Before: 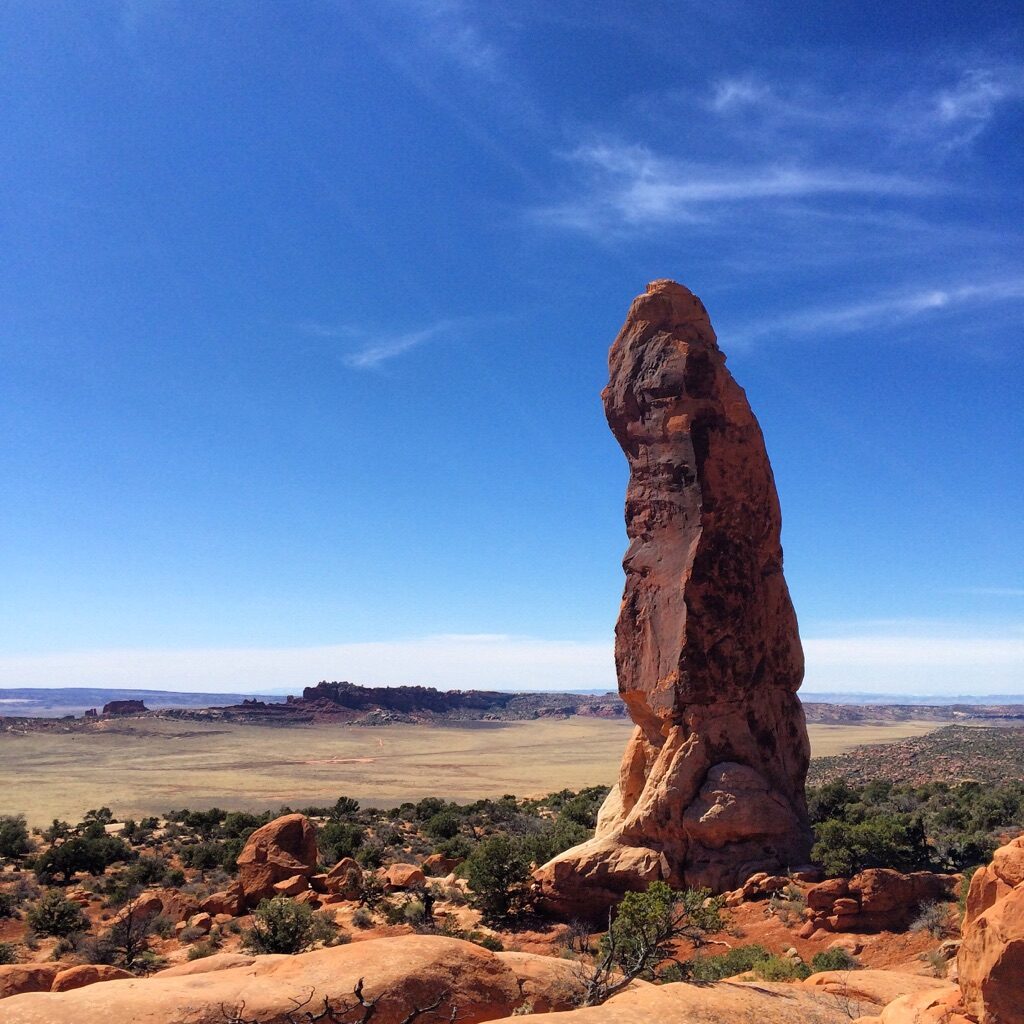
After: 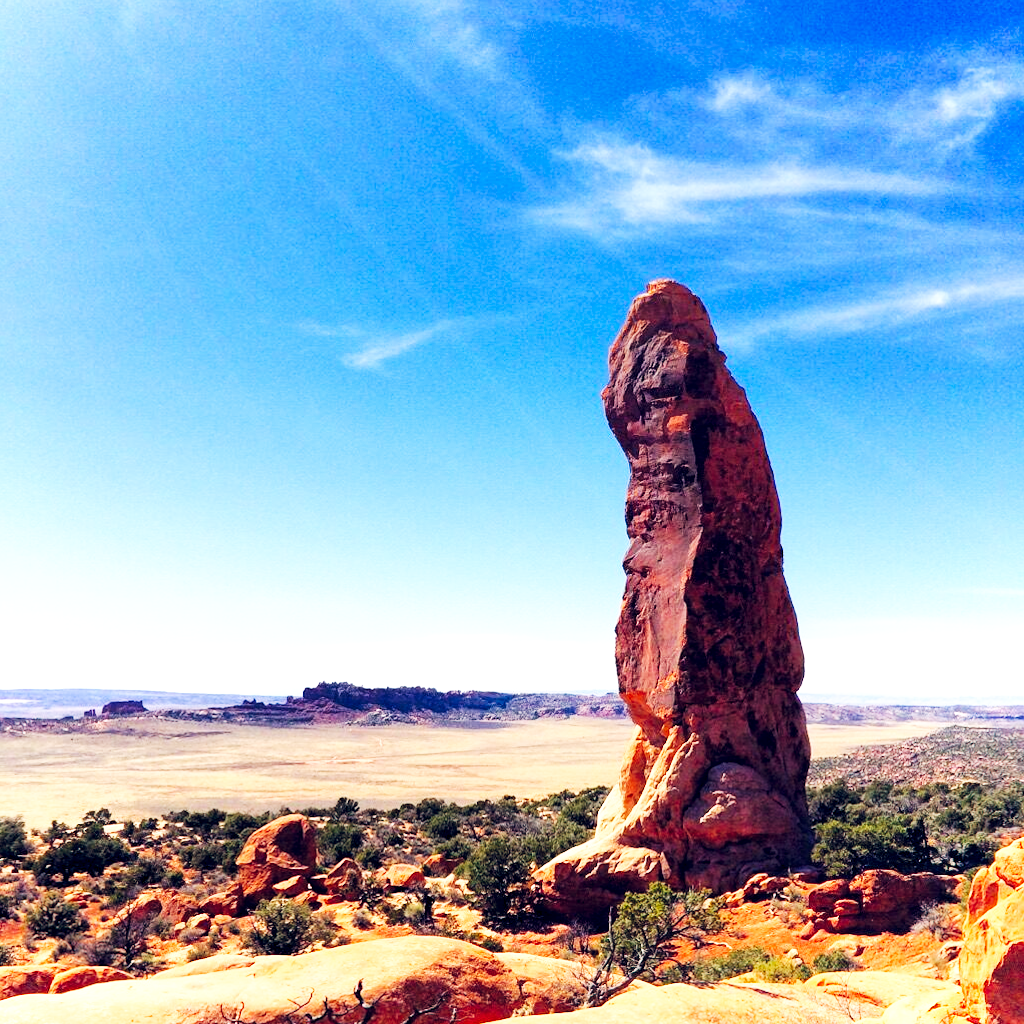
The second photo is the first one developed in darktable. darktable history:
base curve: curves: ch0 [(0, 0) (0.007, 0.004) (0.027, 0.03) (0.046, 0.07) (0.207, 0.54) (0.442, 0.872) (0.673, 0.972) (1, 1)], preserve colors none
local contrast: highlights 100%, shadows 100%, detail 120%, midtone range 0.2
color balance rgb: shadows lift › hue 87.51°, highlights gain › chroma 1.35%, highlights gain › hue 55.1°, global offset › chroma 0.13%, global offset › hue 253.66°, perceptual saturation grading › global saturation 16.38%
lens correction: scale 1, crop 1, focal 35, aperture 2.5, distance 1000, camera "Canon EOS 5D Mark III", lens "Sigma 35mm f/1.4 DG HSM"
